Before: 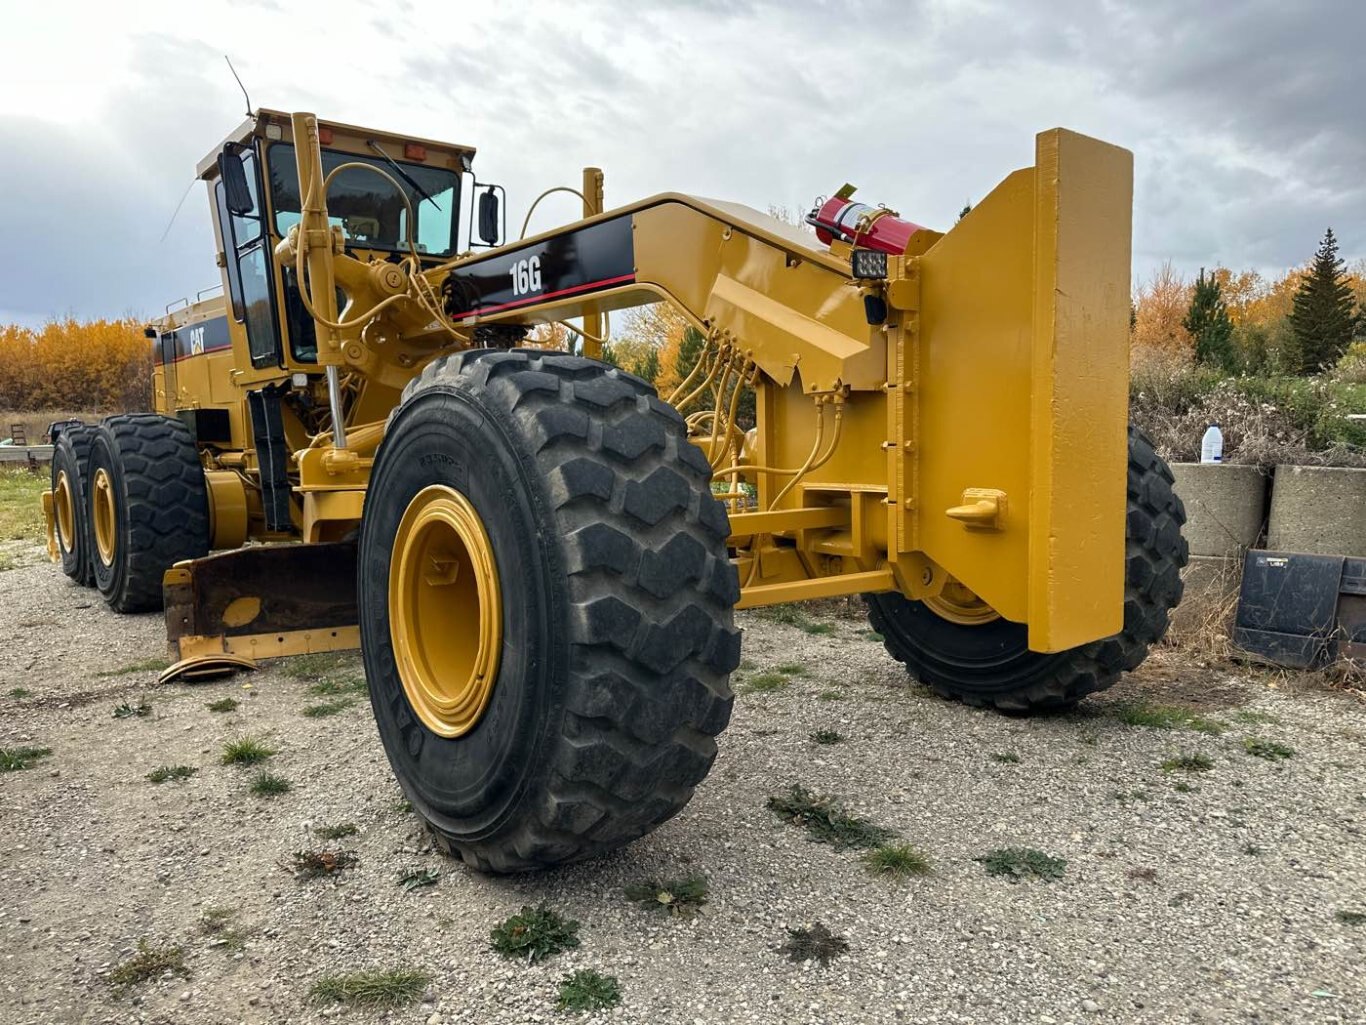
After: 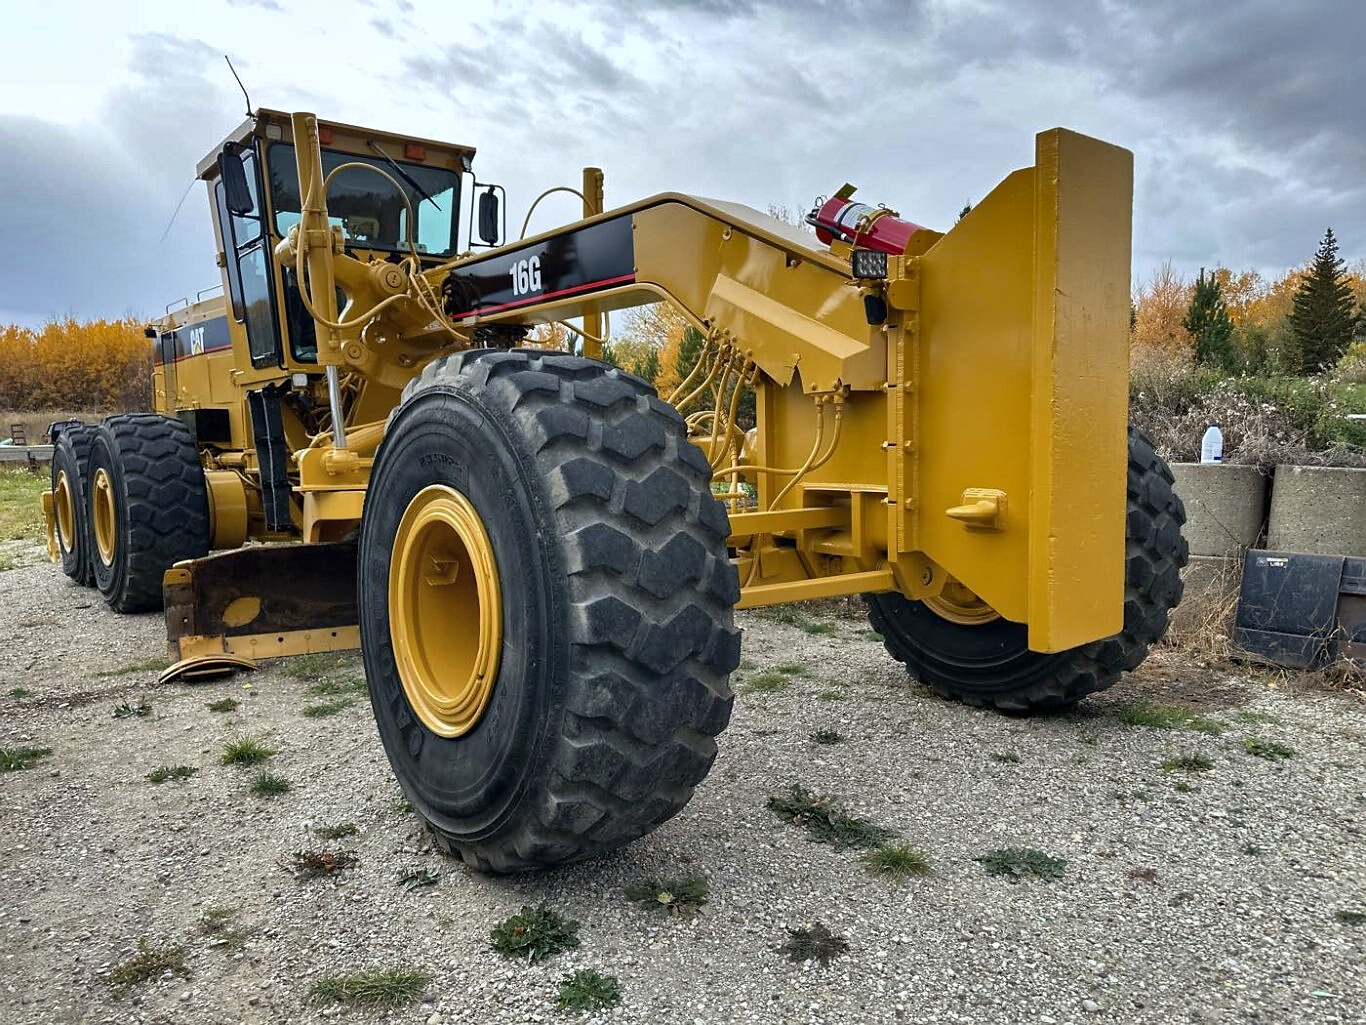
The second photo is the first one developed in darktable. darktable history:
white balance: red 0.967, blue 1.049
sharpen: radius 1, threshold 1
shadows and highlights: shadows 60, highlights -60.23, soften with gaussian
